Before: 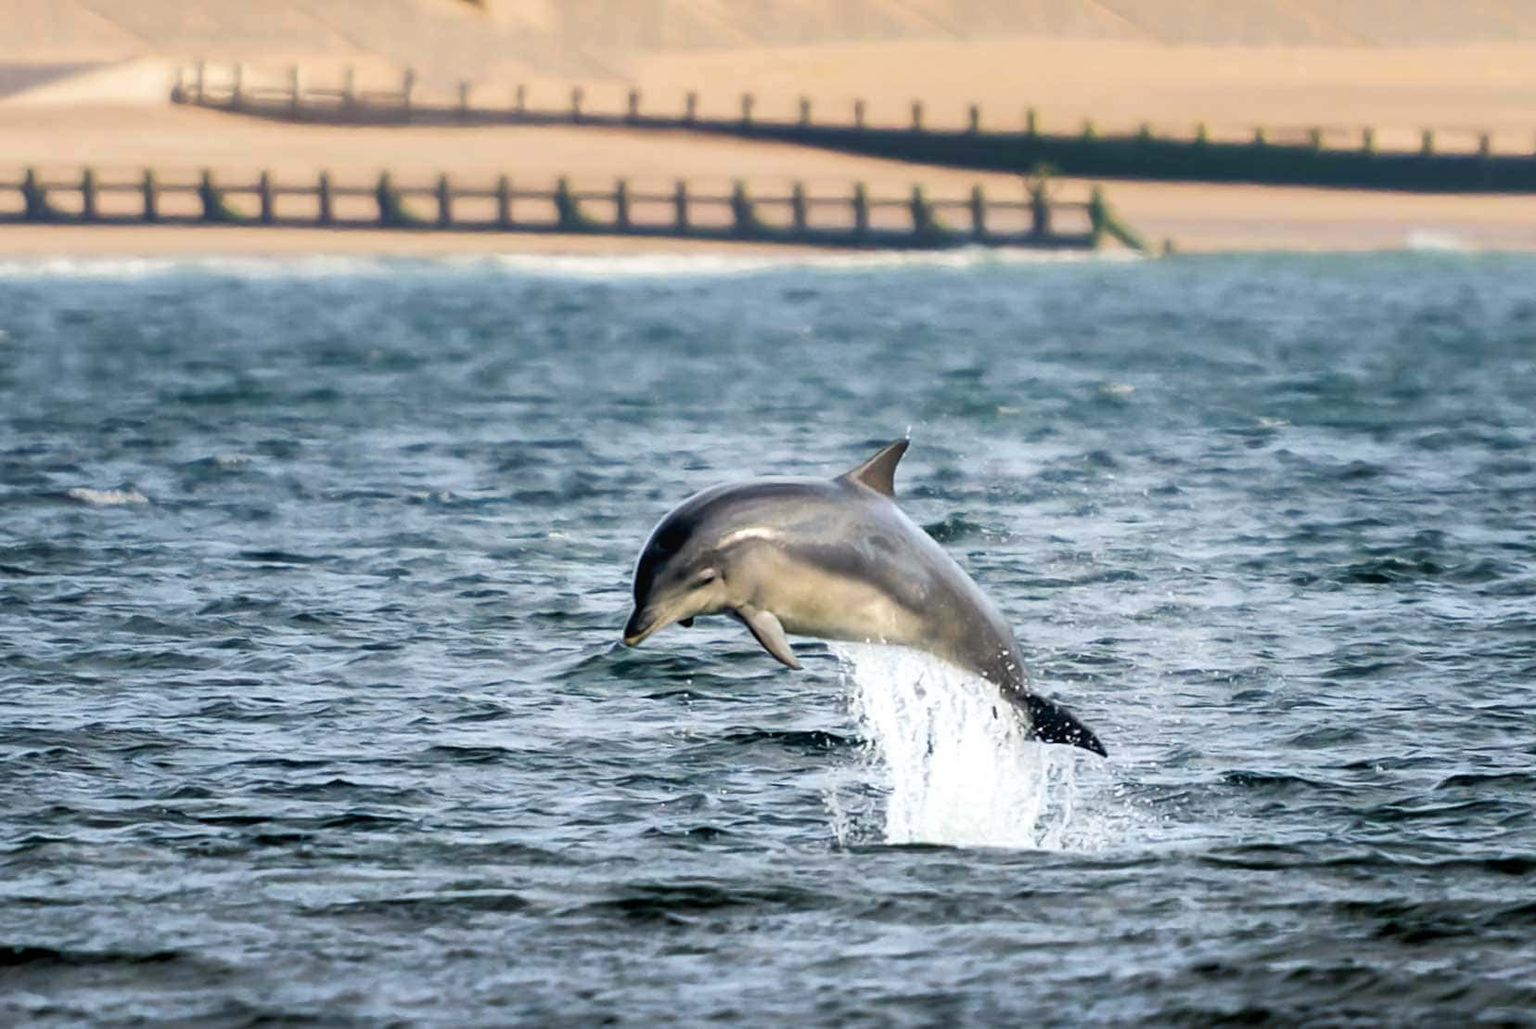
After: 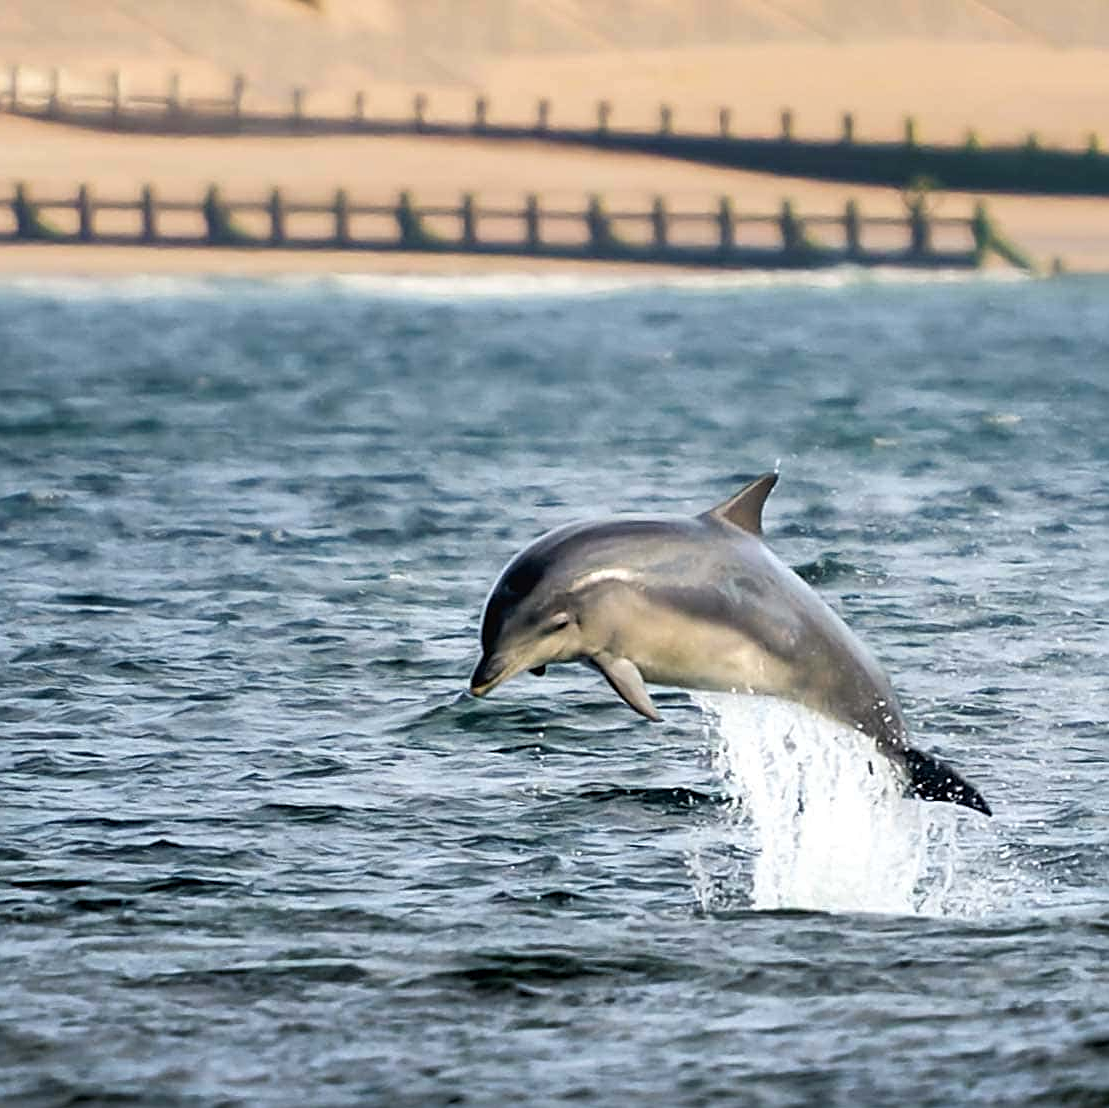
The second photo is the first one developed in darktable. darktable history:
sharpen: on, module defaults
crop and rotate: left 12.254%, right 20.721%
